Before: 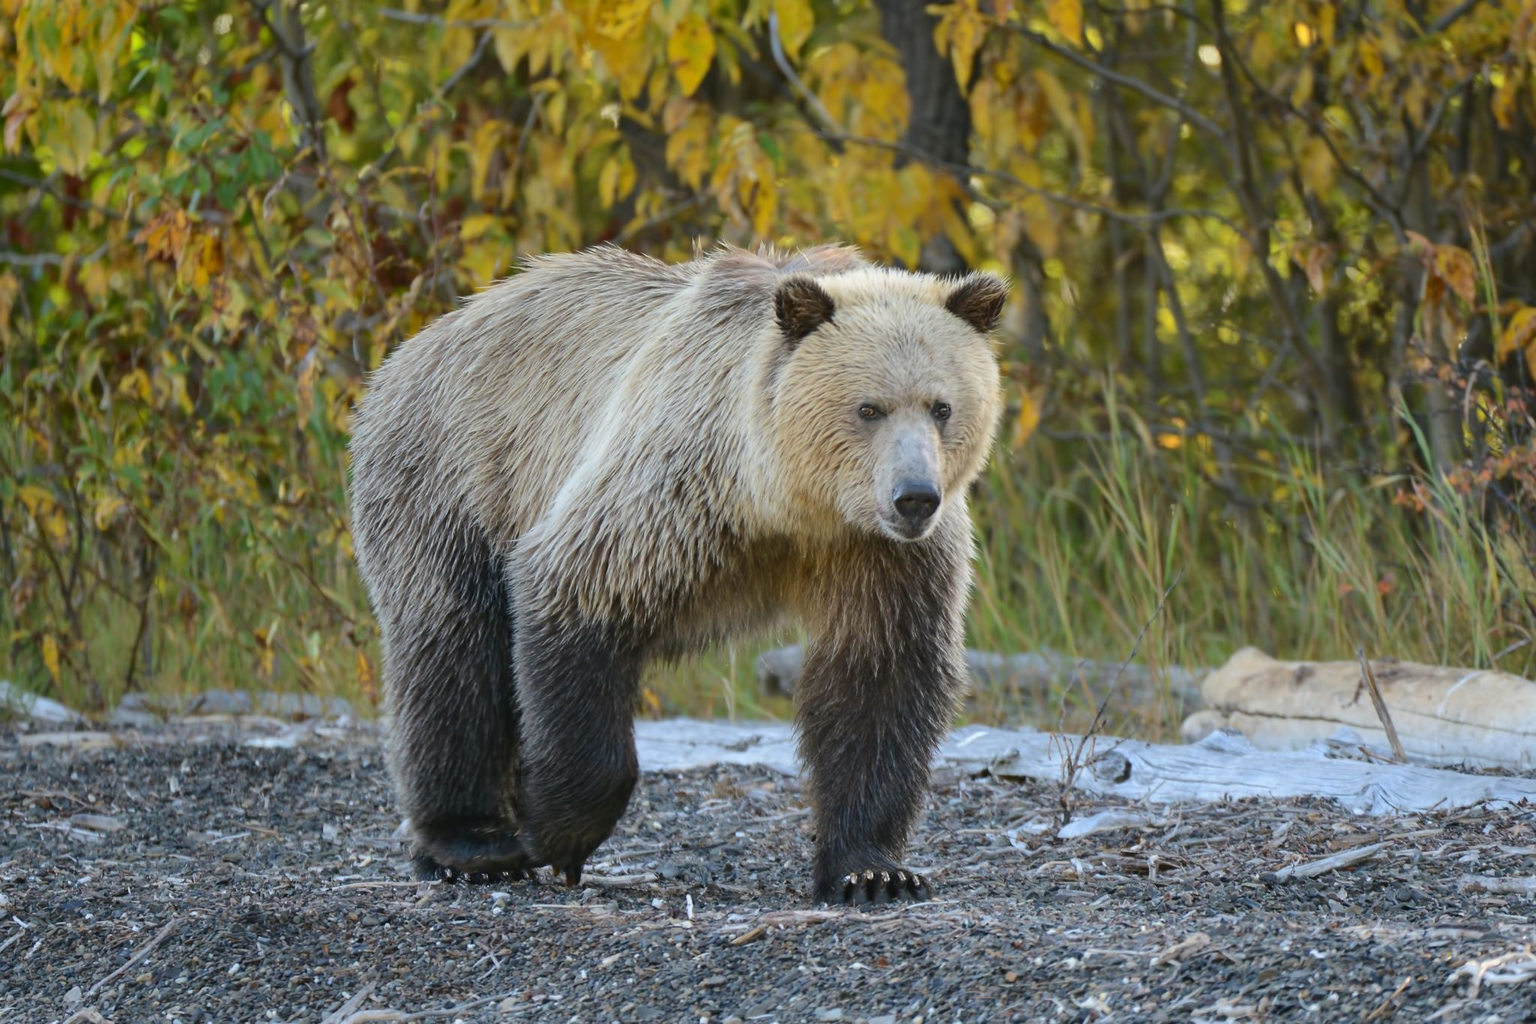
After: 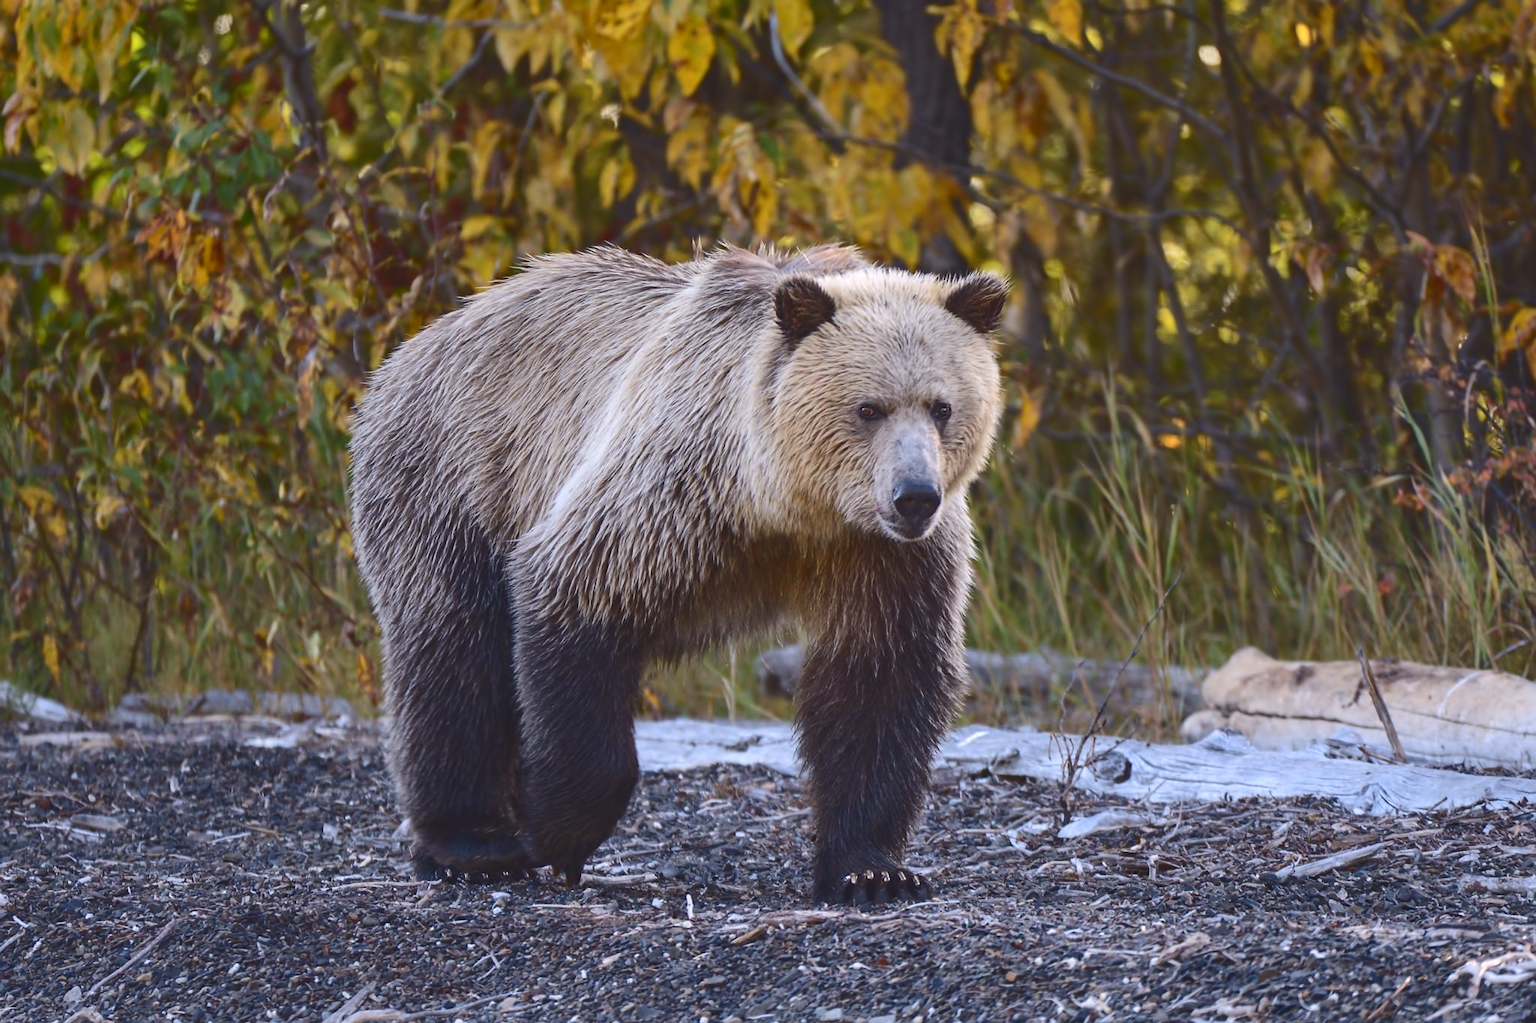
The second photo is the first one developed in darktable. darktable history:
tone curve: curves: ch0 [(0, 0.142) (0.384, 0.314) (0.752, 0.711) (0.991, 0.95)]; ch1 [(0.006, 0.129) (0.346, 0.384) (1, 1)]; ch2 [(0.003, 0.057) (0.261, 0.248) (1, 1)], color space Lab, independent channels
sharpen: amount 0.2
local contrast: highlights 25%, shadows 75%, midtone range 0.75
tone equalizer: on, module defaults
